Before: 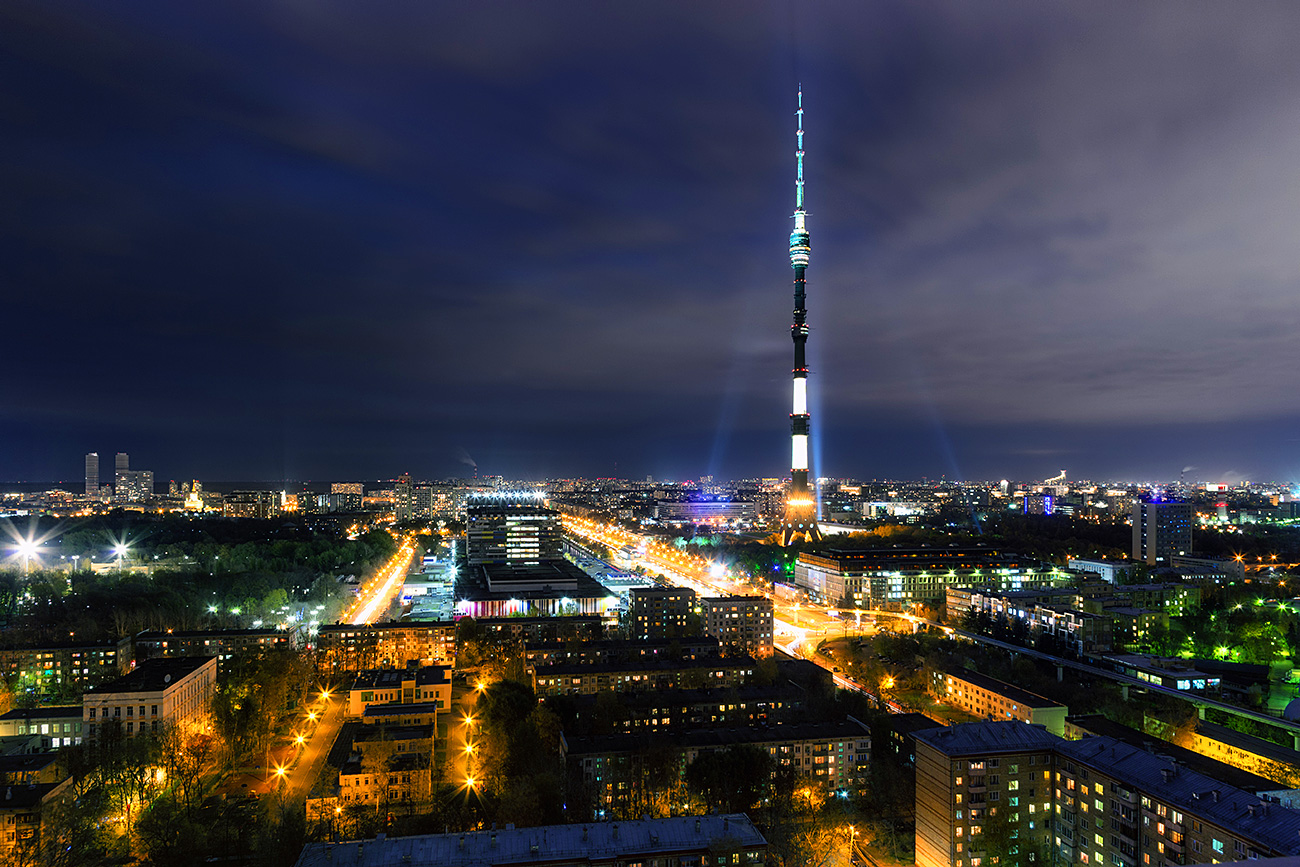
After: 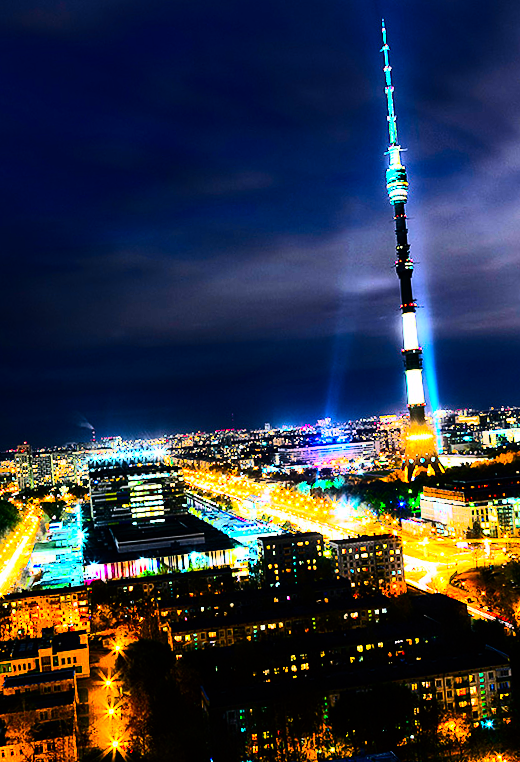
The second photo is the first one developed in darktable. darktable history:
rgb curve: curves: ch0 [(0, 0) (0.21, 0.15) (0.24, 0.21) (0.5, 0.75) (0.75, 0.96) (0.89, 0.99) (1, 1)]; ch1 [(0, 0.02) (0.21, 0.13) (0.25, 0.2) (0.5, 0.67) (0.75, 0.9) (0.89, 0.97) (1, 1)]; ch2 [(0, 0.02) (0.21, 0.13) (0.25, 0.2) (0.5, 0.67) (0.75, 0.9) (0.89, 0.97) (1, 1)], compensate middle gray true
contrast brightness saturation: contrast 0.26, brightness 0.02, saturation 0.87
crop: left 28.583%, right 29.231%
rotate and perspective: rotation -5°, crop left 0.05, crop right 0.952, crop top 0.11, crop bottom 0.89
